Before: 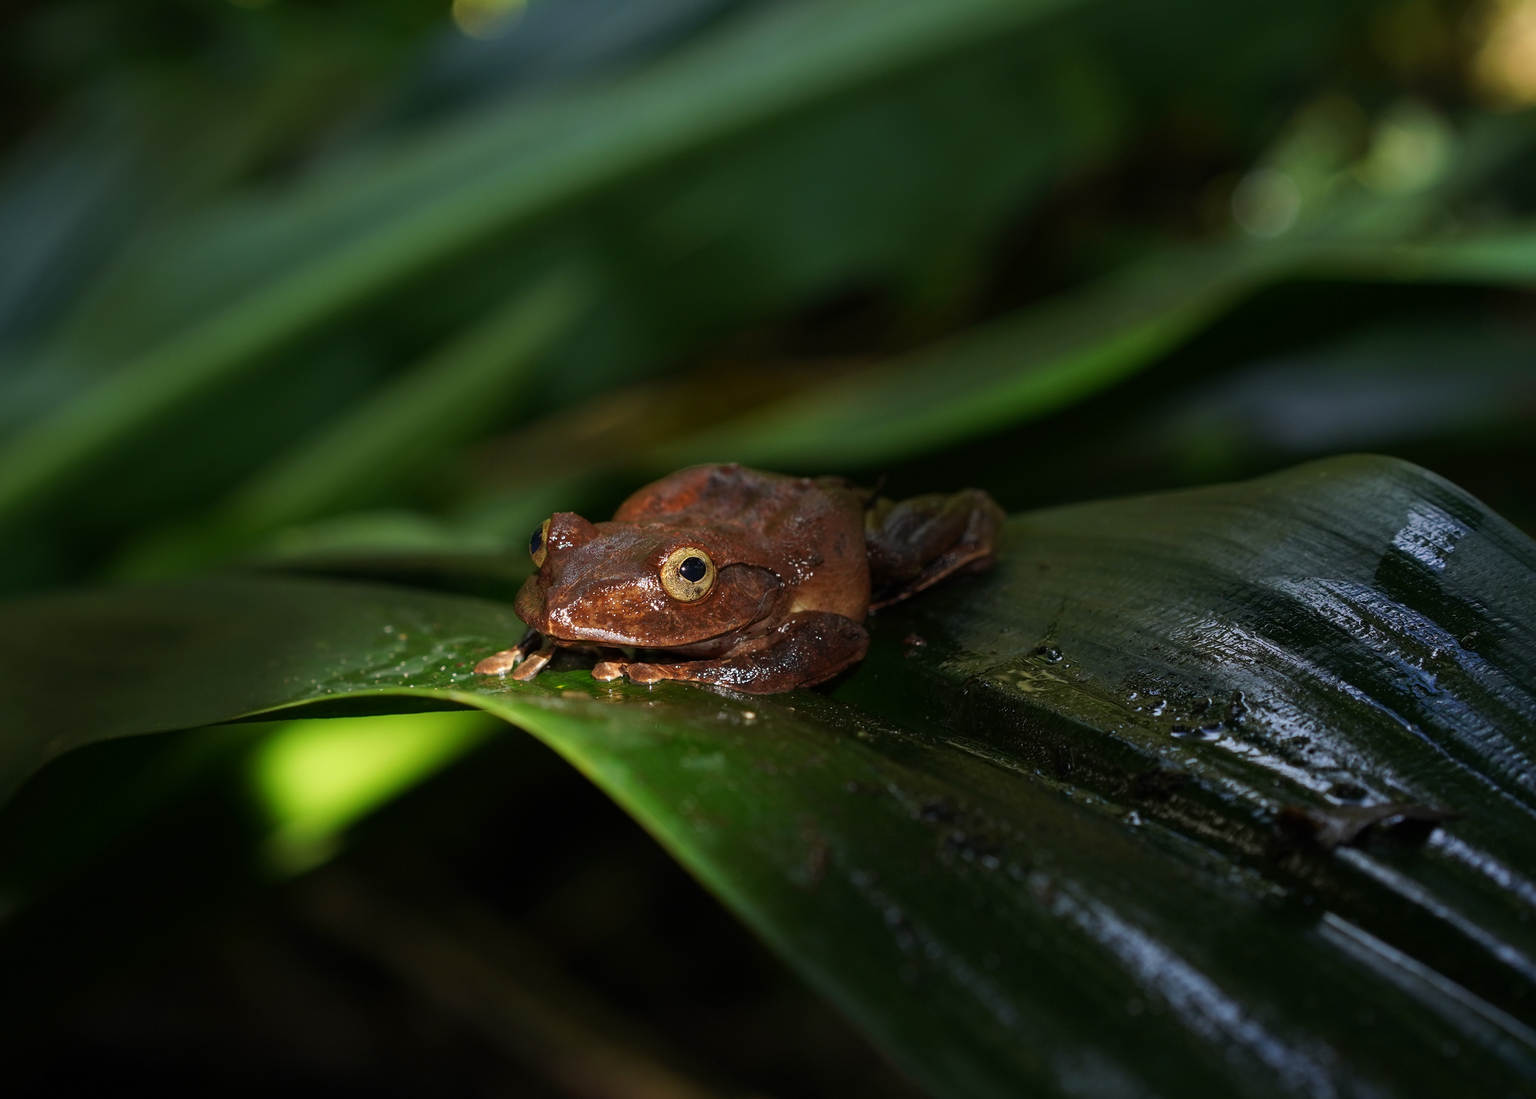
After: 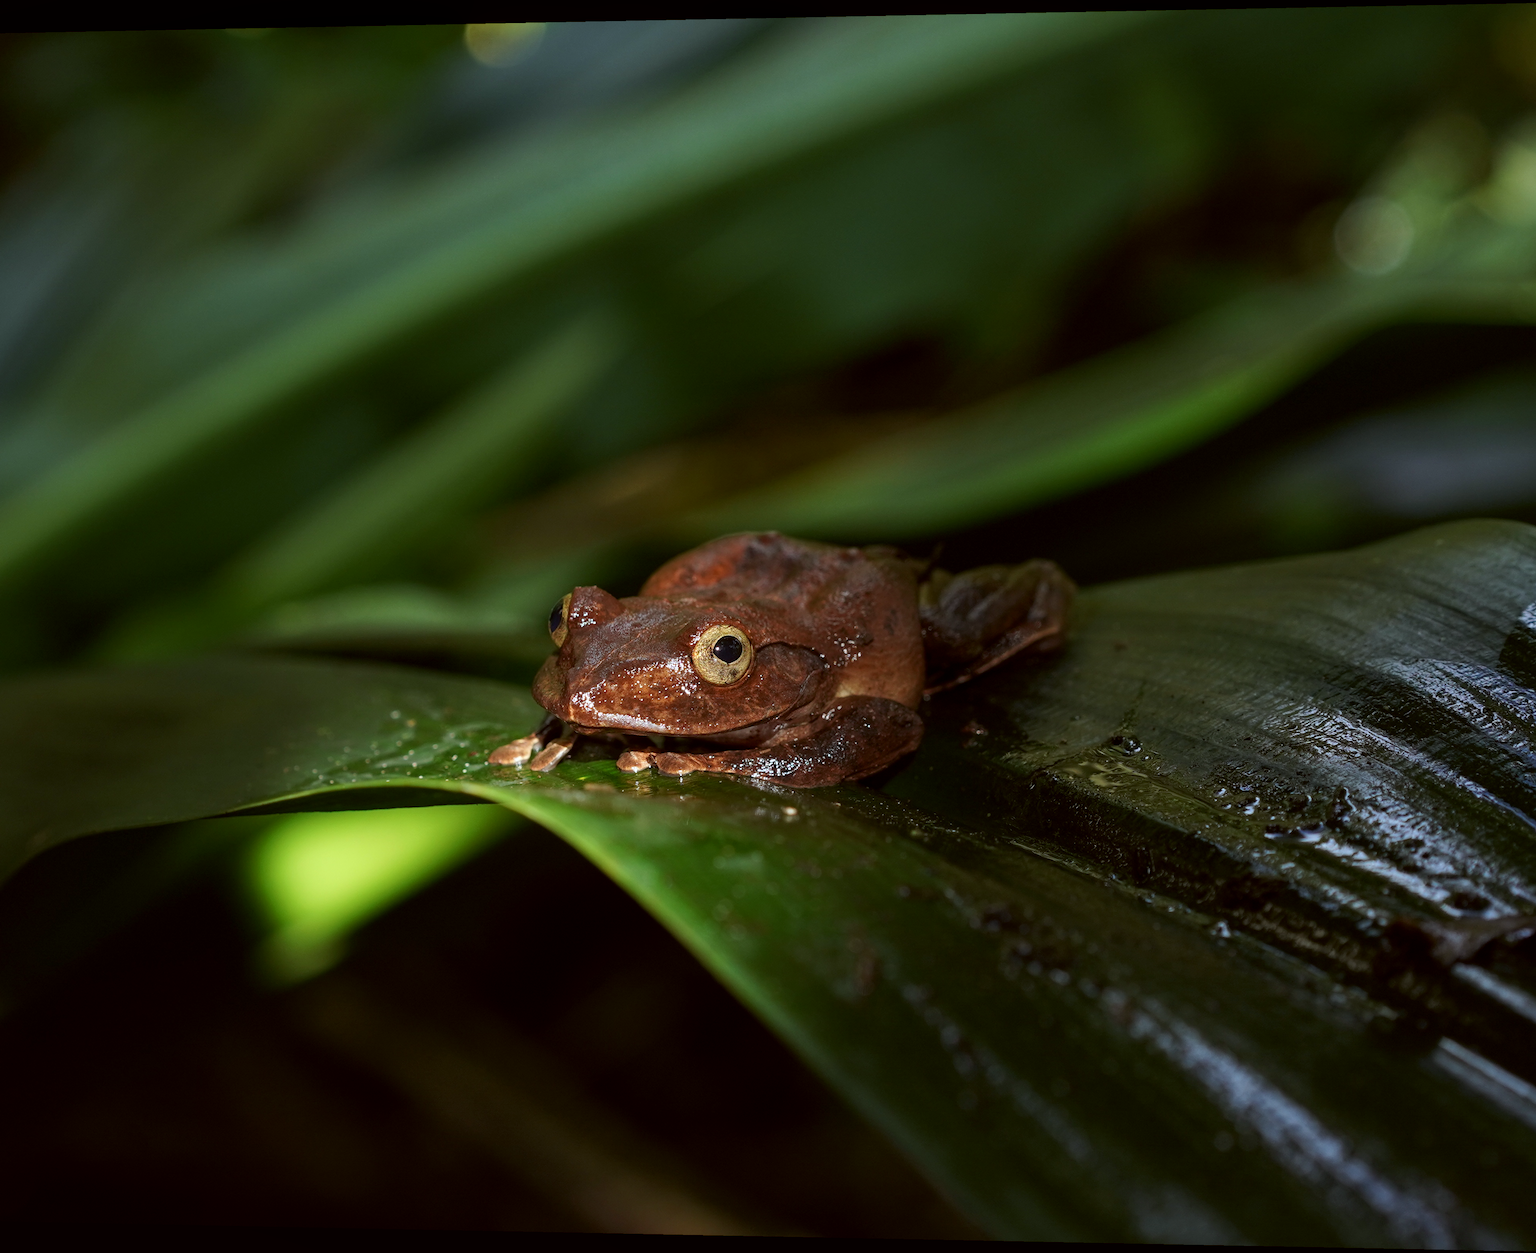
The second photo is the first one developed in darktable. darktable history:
local contrast: highlights 100%, shadows 100%, detail 120%, midtone range 0.2
crop and rotate: left 1.088%, right 8.807%
color correction: highlights a* -3.28, highlights b* -6.24, shadows a* 3.1, shadows b* 5.19
rotate and perspective: lens shift (horizontal) -0.055, automatic cropping off
